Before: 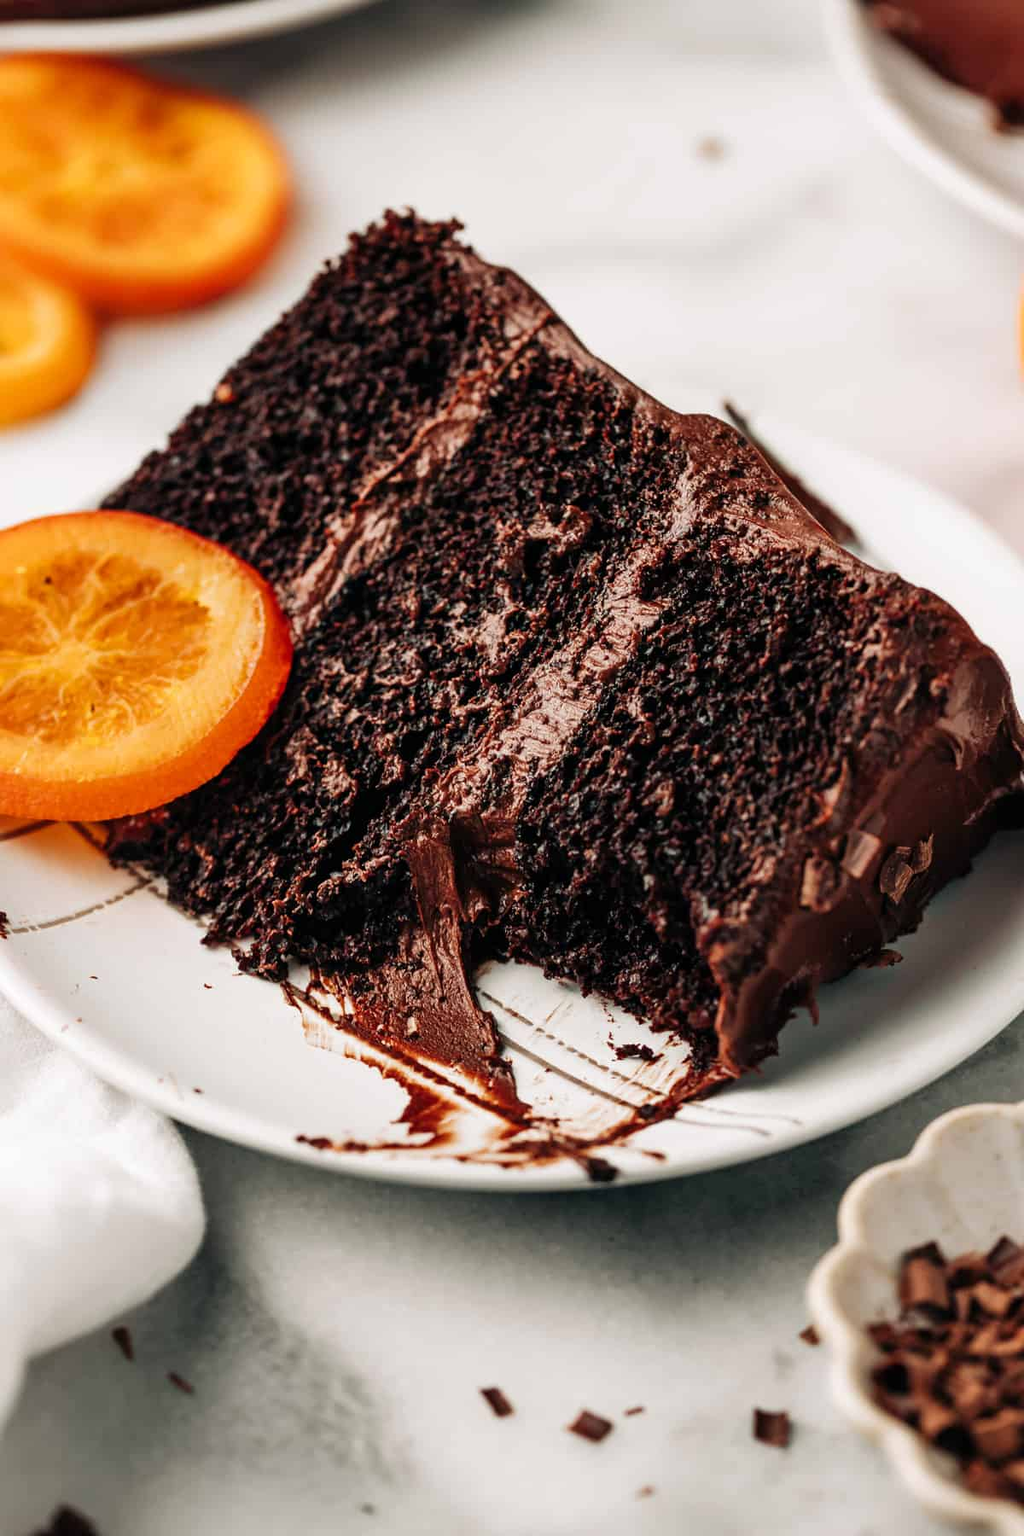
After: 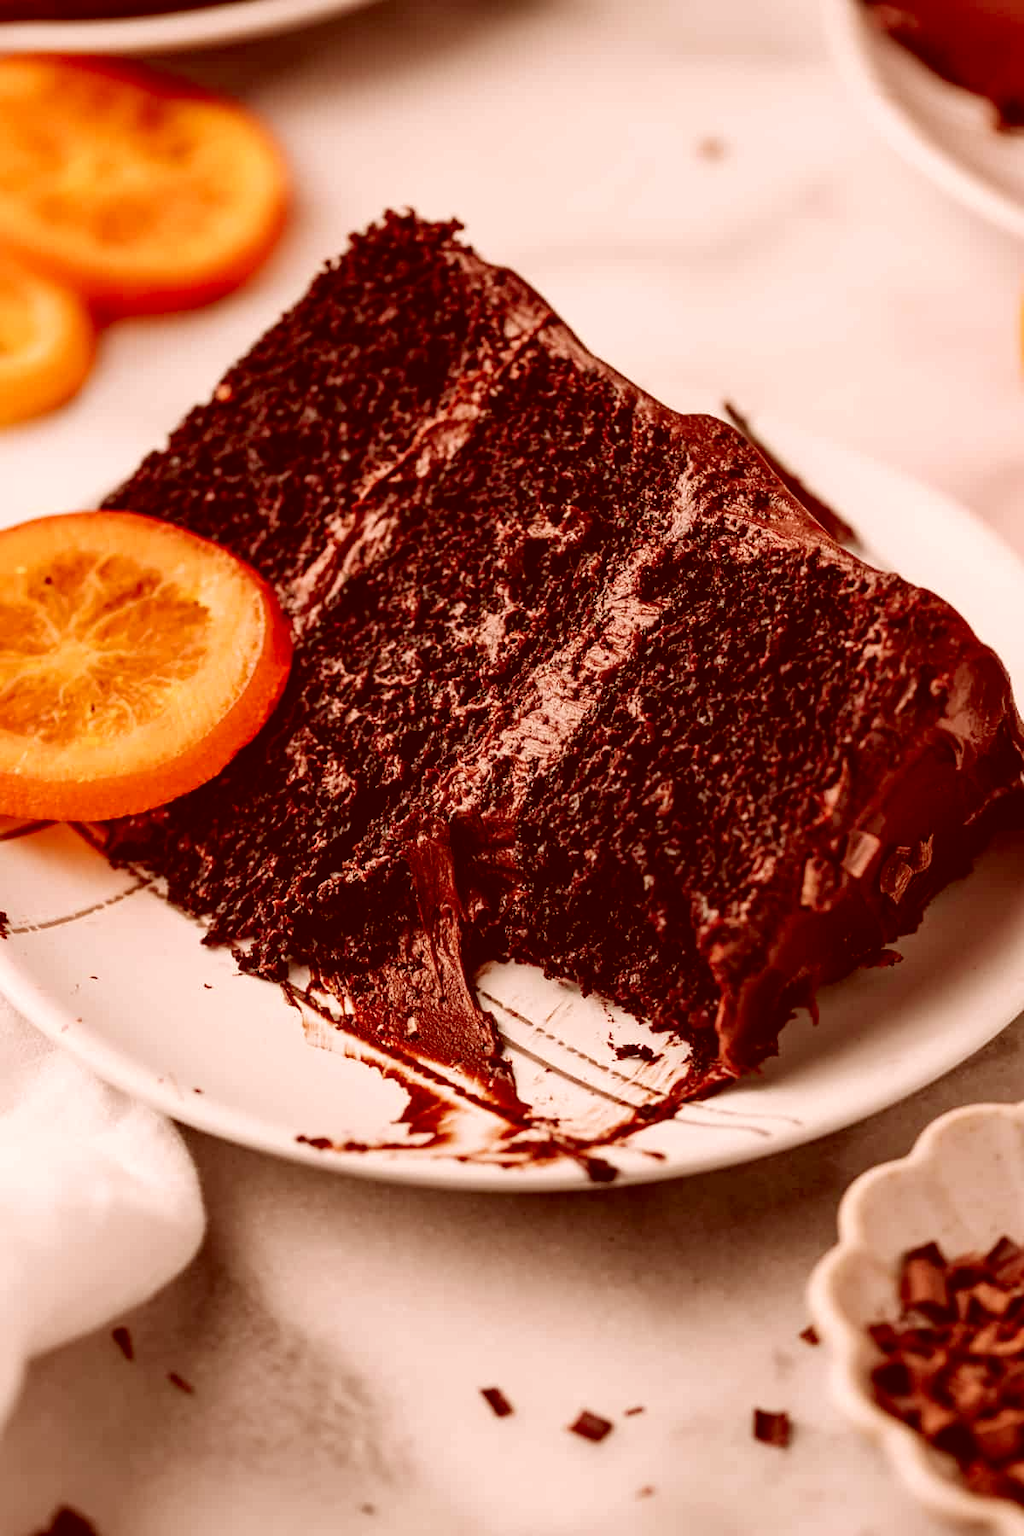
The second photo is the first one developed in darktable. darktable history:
color correction: highlights a* 9.41, highlights b* 8.76, shadows a* 39.83, shadows b* 39.96, saturation 0.818
